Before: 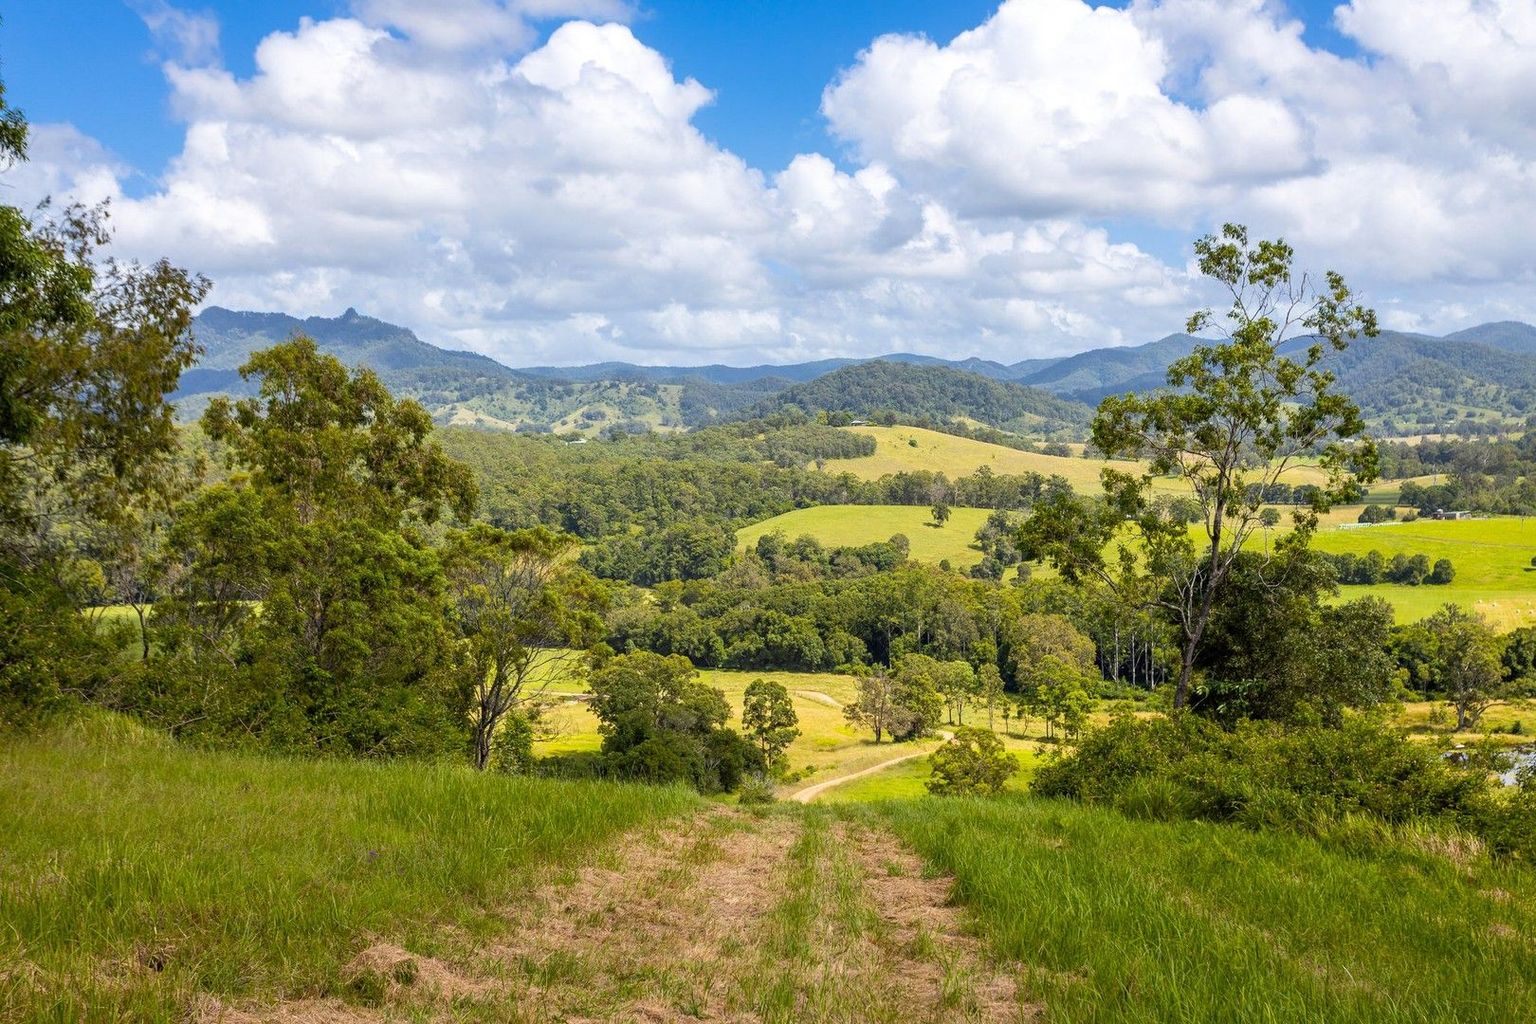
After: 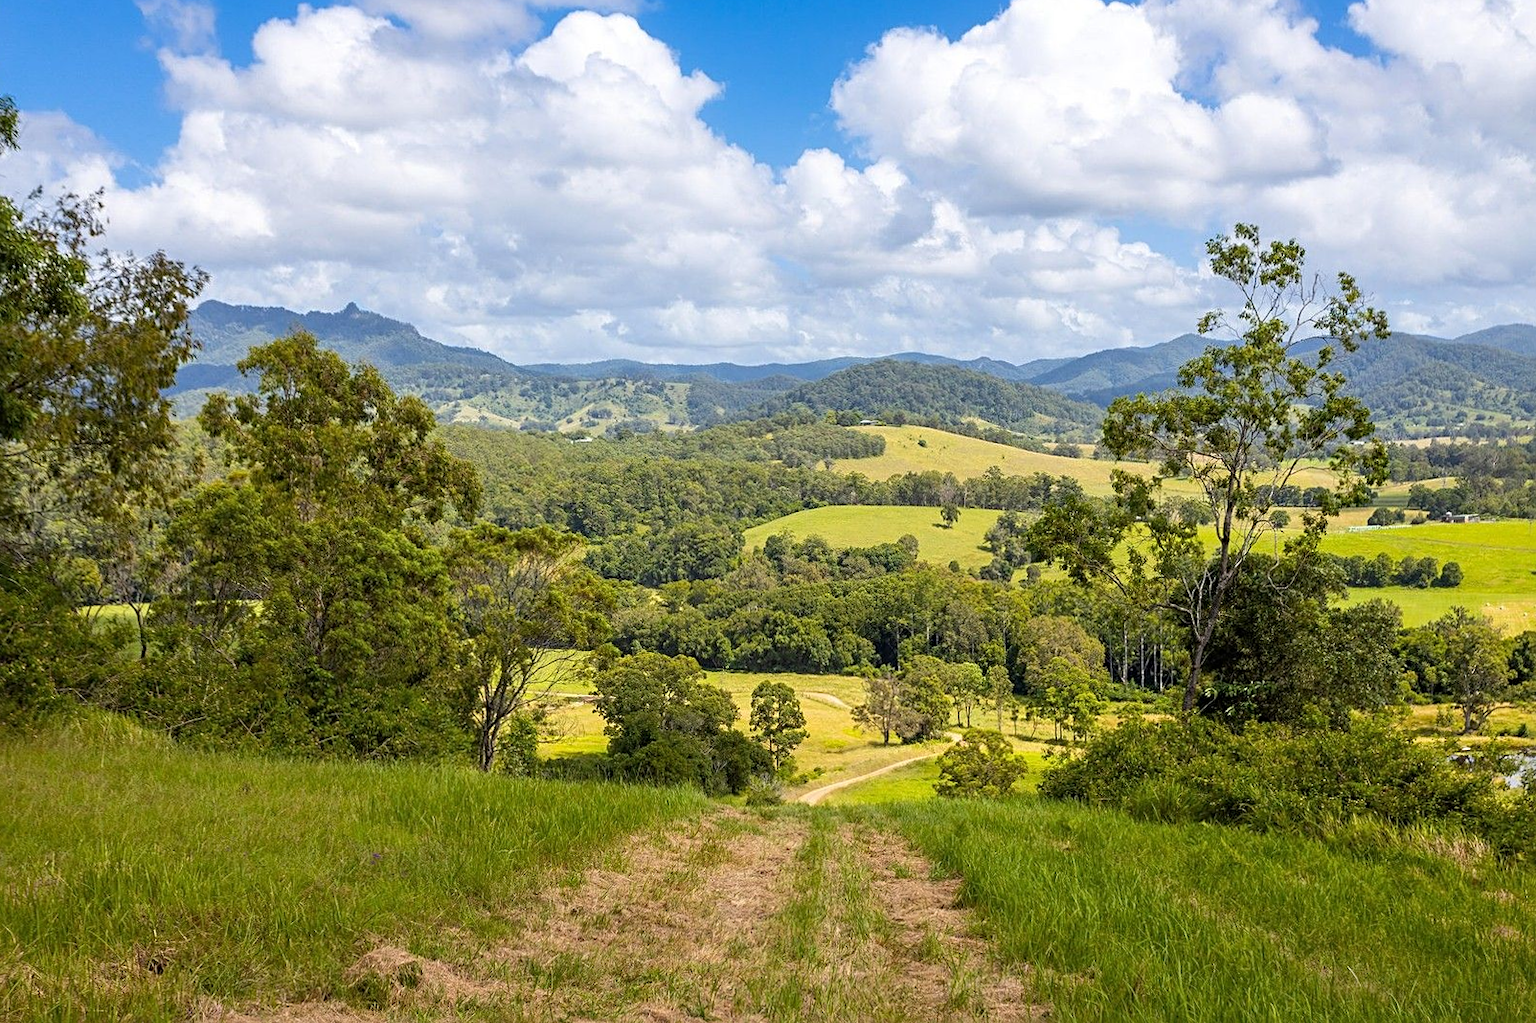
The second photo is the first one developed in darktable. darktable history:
sharpen: radius 2.529, amount 0.323
rotate and perspective: rotation 0.174°, lens shift (vertical) 0.013, lens shift (horizontal) 0.019, shear 0.001, automatic cropping original format, crop left 0.007, crop right 0.991, crop top 0.016, crop bottom 0.997
